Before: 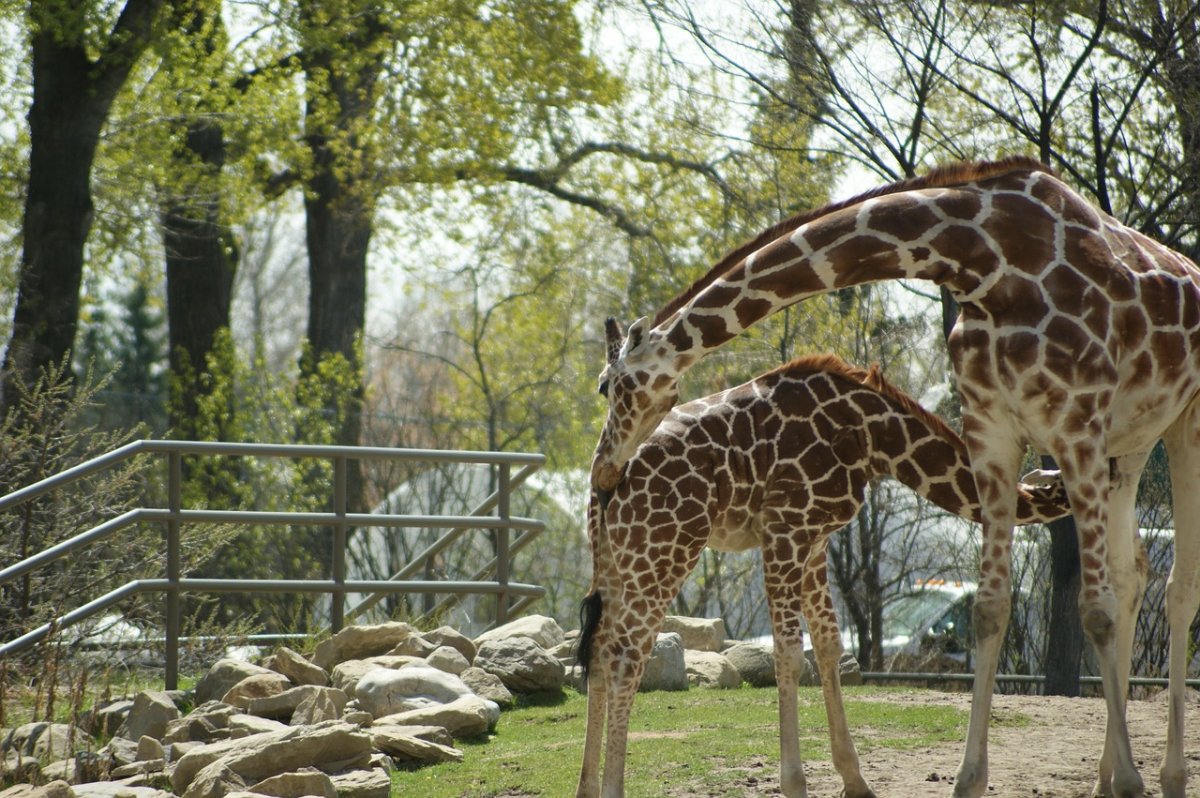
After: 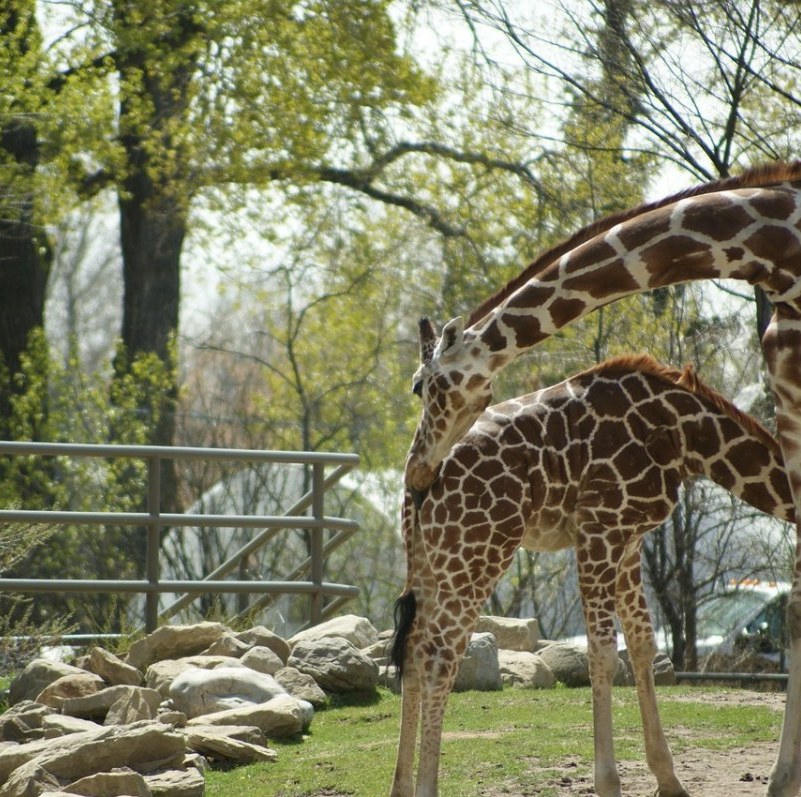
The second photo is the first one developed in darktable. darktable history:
crop and rotate: left 15.544%, right 17.691%
